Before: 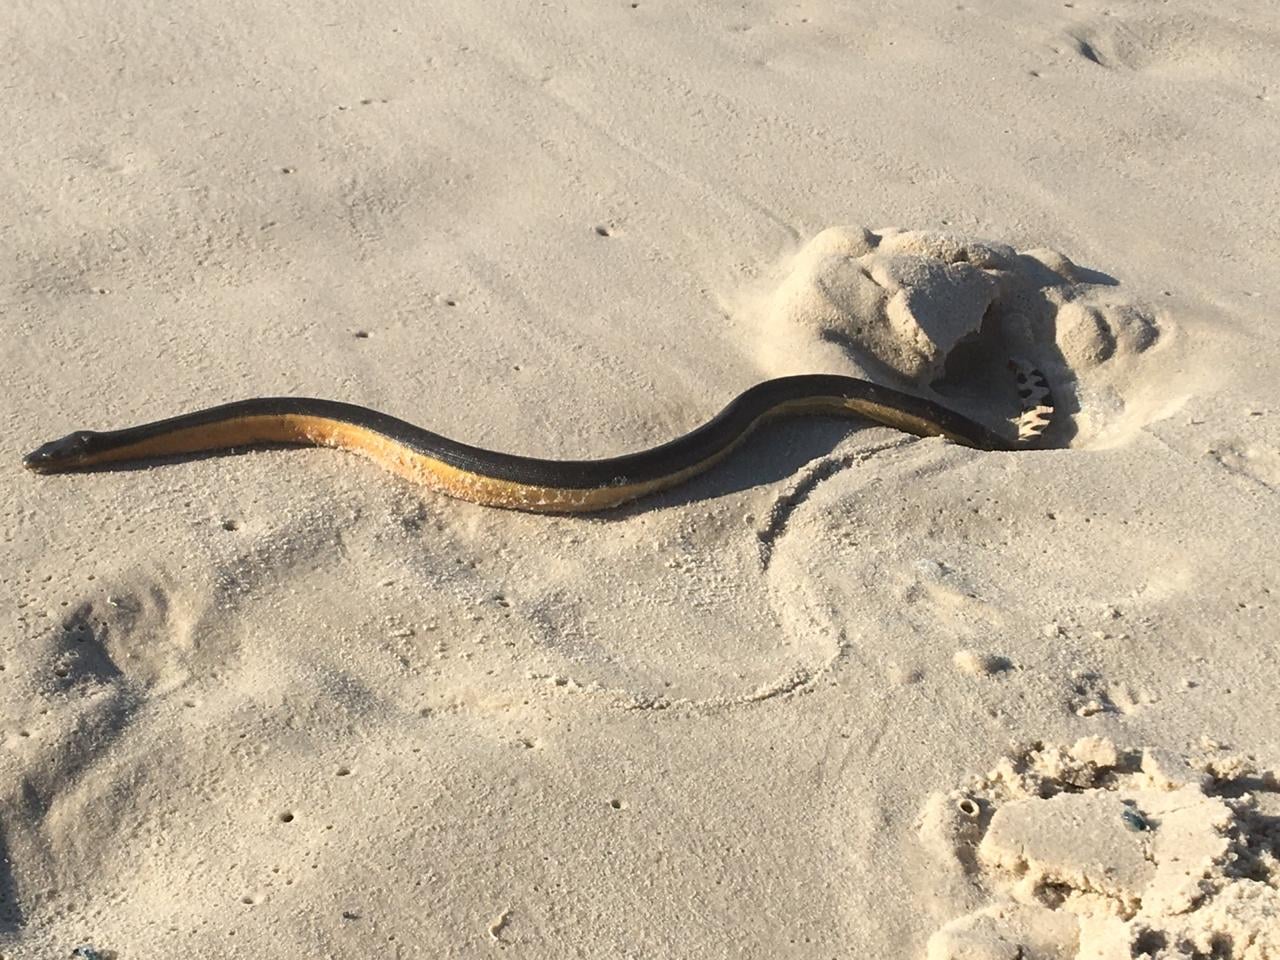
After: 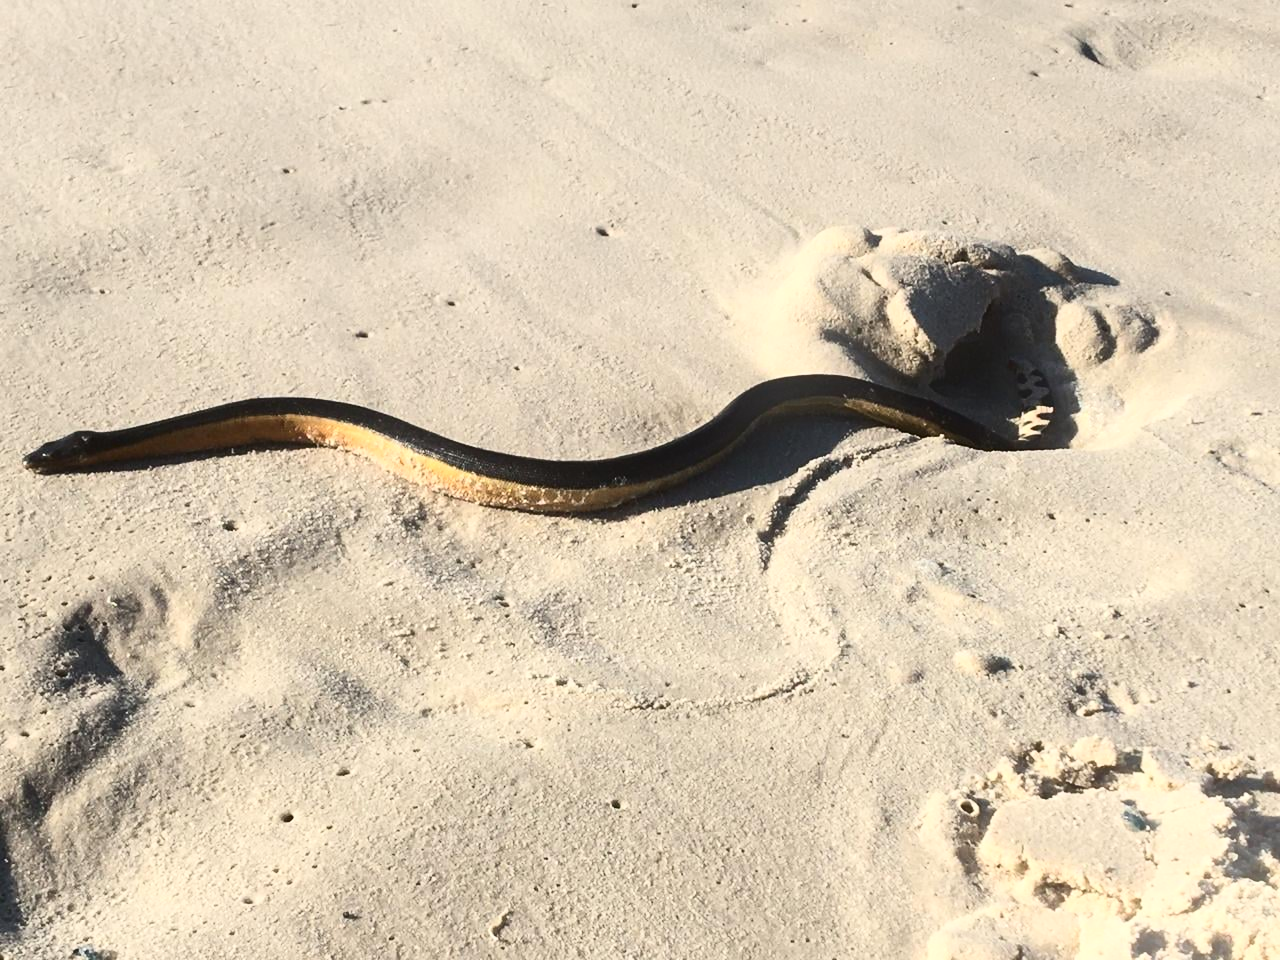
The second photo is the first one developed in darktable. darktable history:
bloom: size 13.65%, threshold 98.39%, strength 4.82%
contrast brightness saturation: contrast 0.28
